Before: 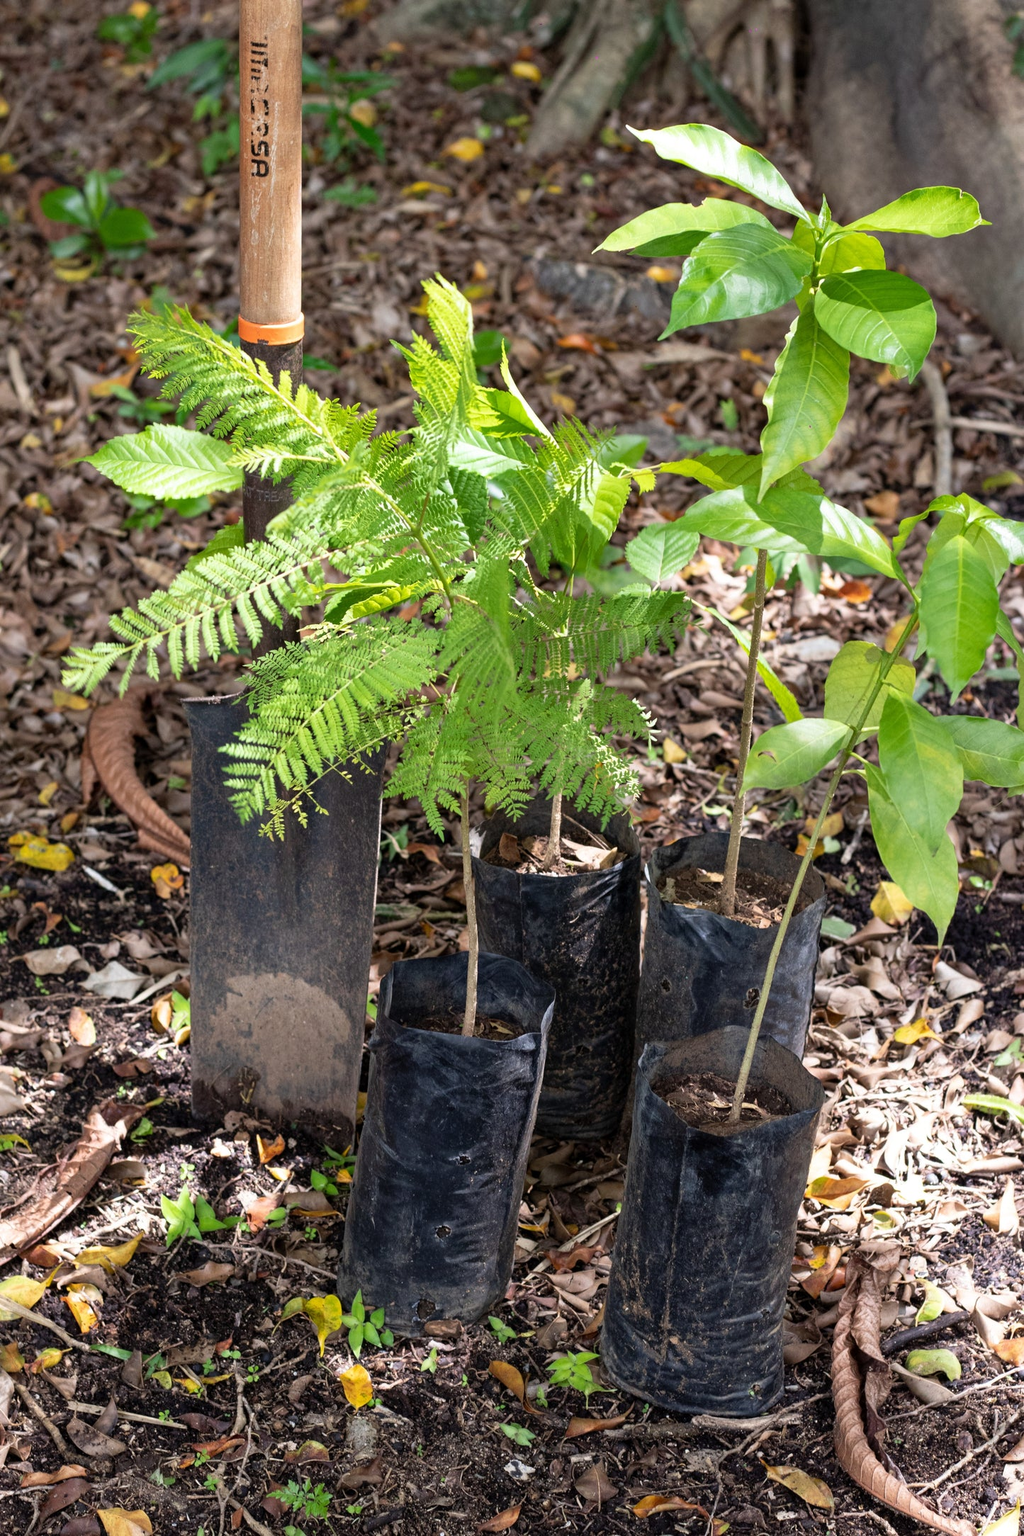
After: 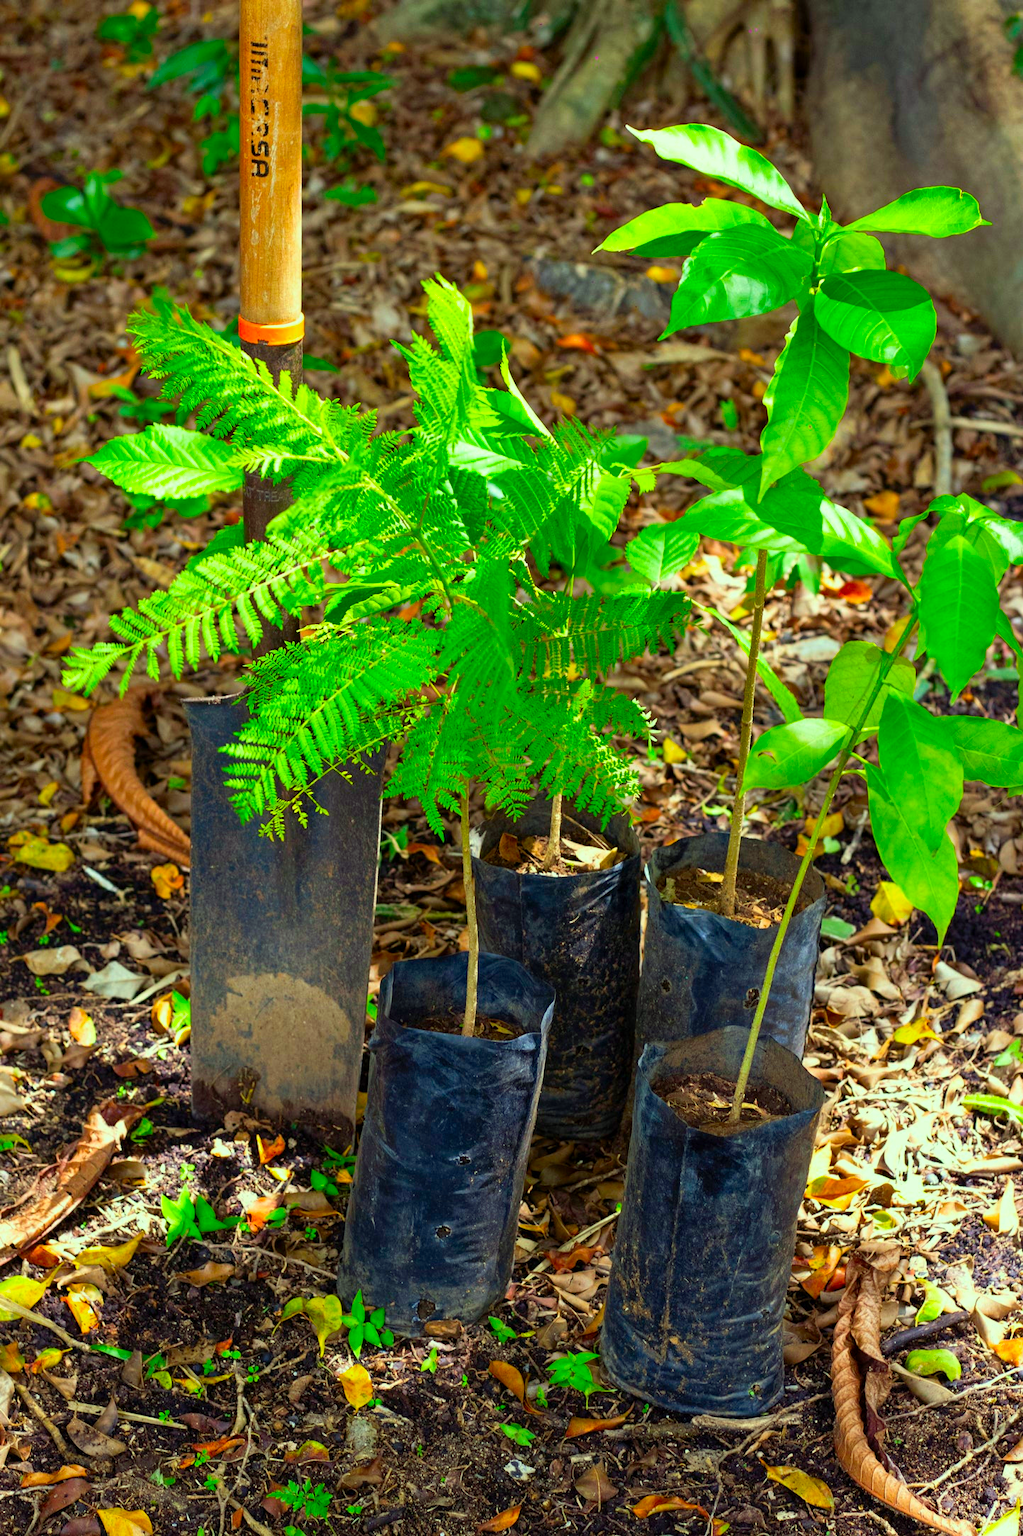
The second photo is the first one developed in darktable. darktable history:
color correction: highlights a* -10.77, highlights b* 9.8, saturation 1.72
color balance rgb: perceptual saturation grading › global saturation 20%, global vibrance 20%
